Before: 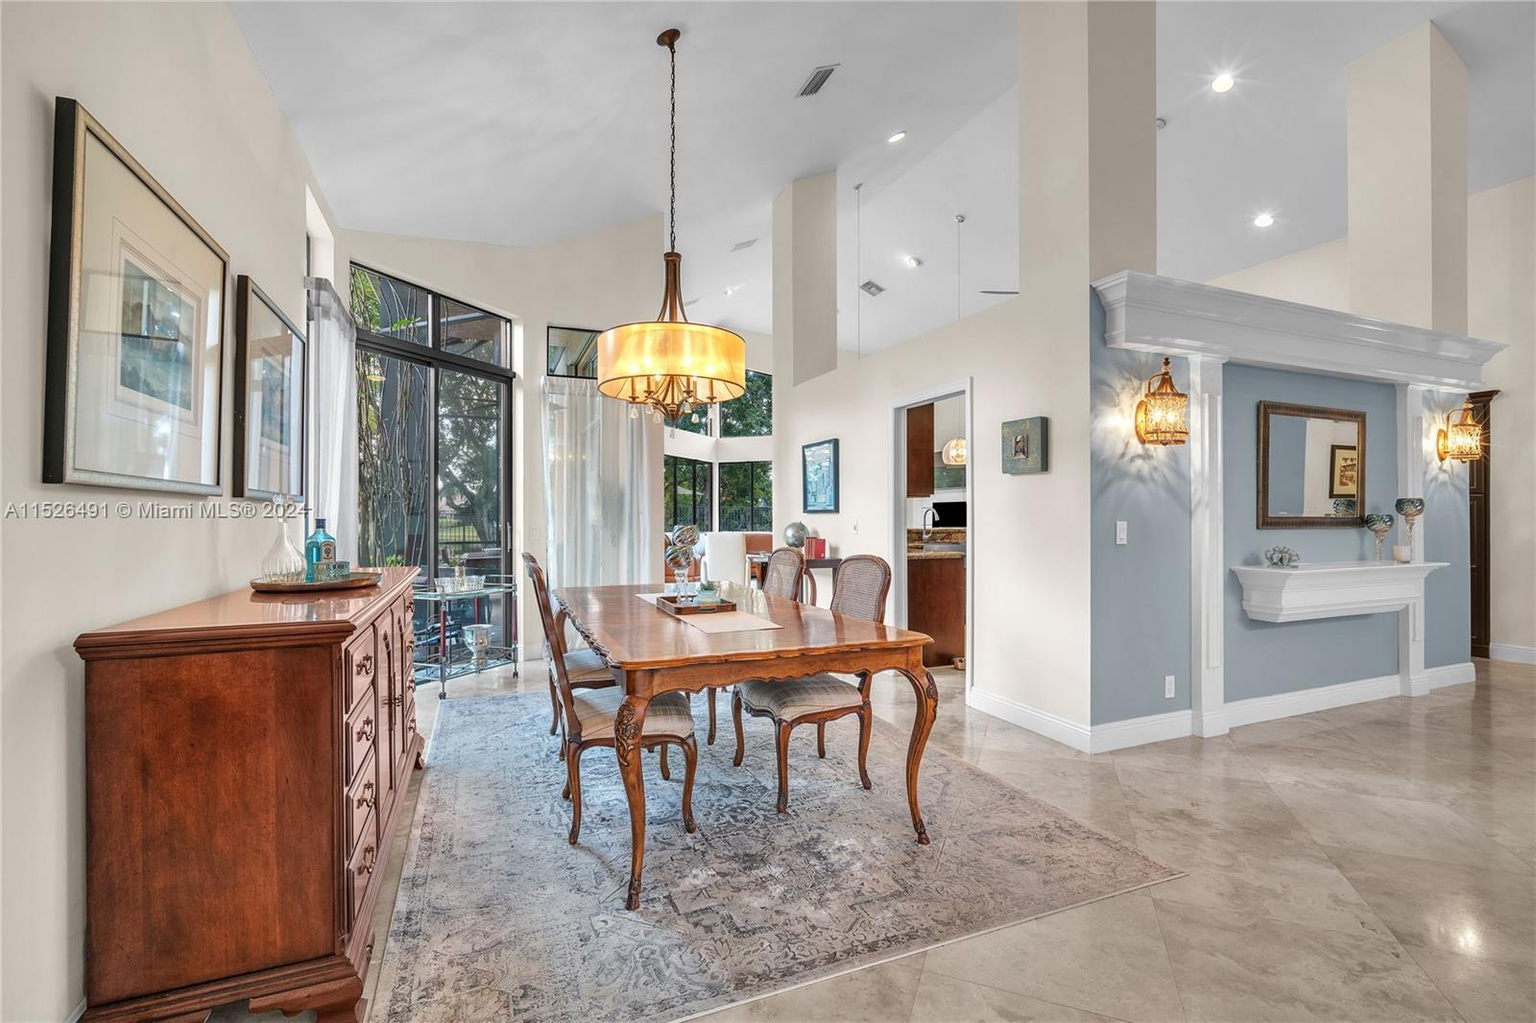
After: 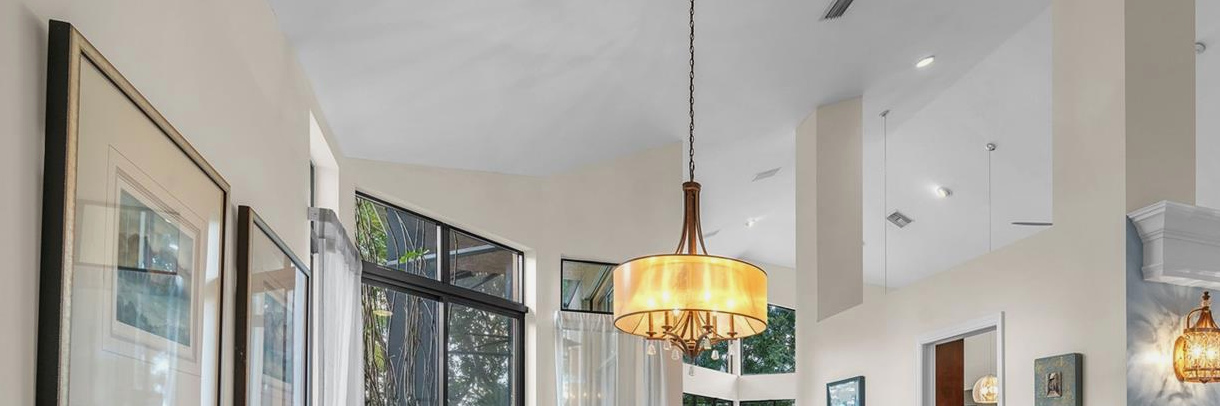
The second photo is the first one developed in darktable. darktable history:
exposure: exposure -0.177 EV, compensate highlight preservation false
crop: left 0.579%, top 7.627%, right 23.167%, bottom 54.275%
